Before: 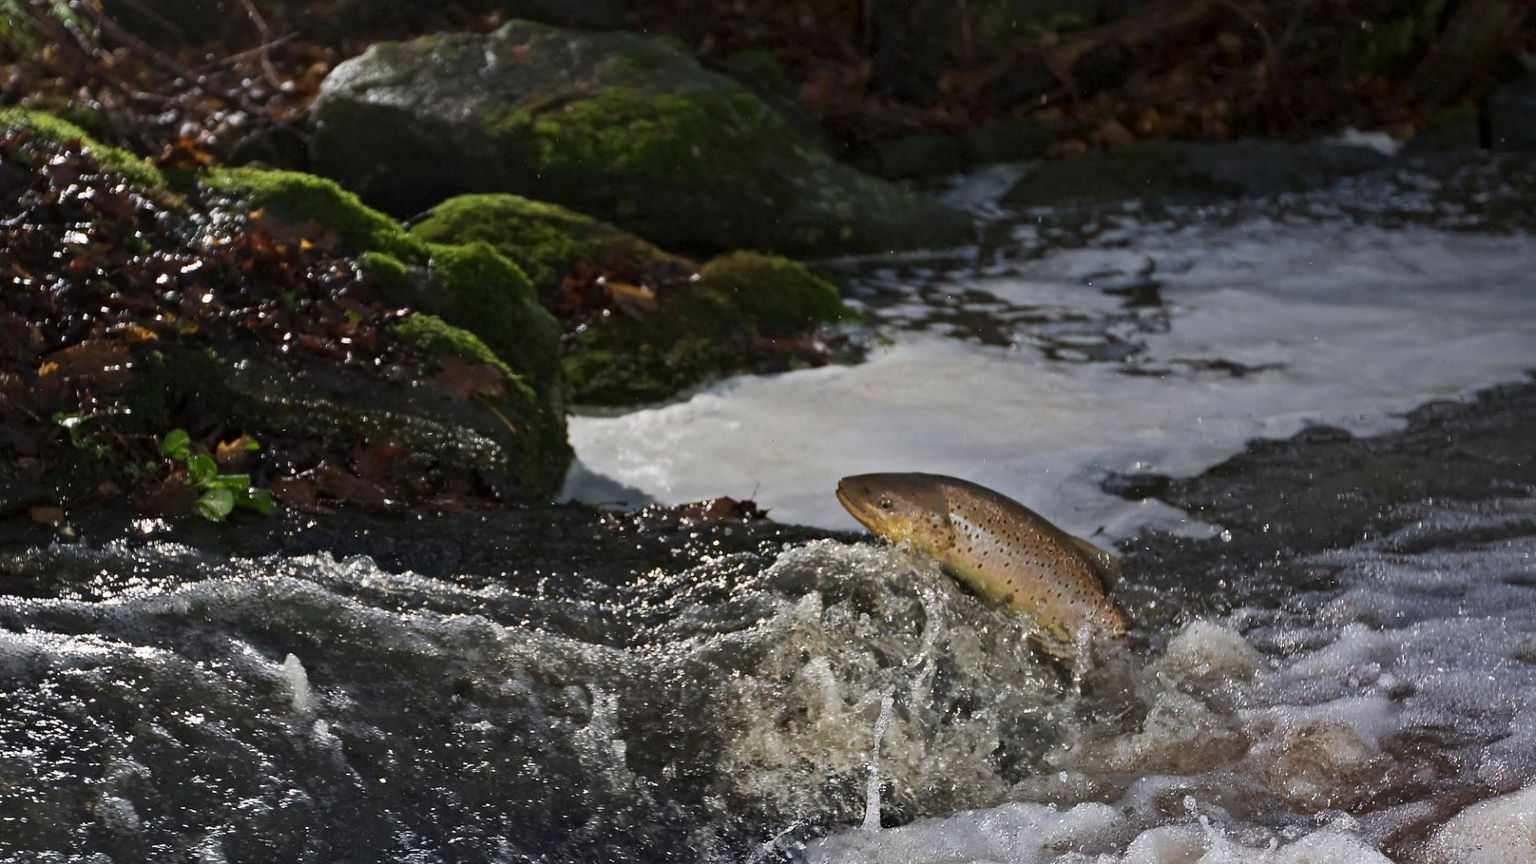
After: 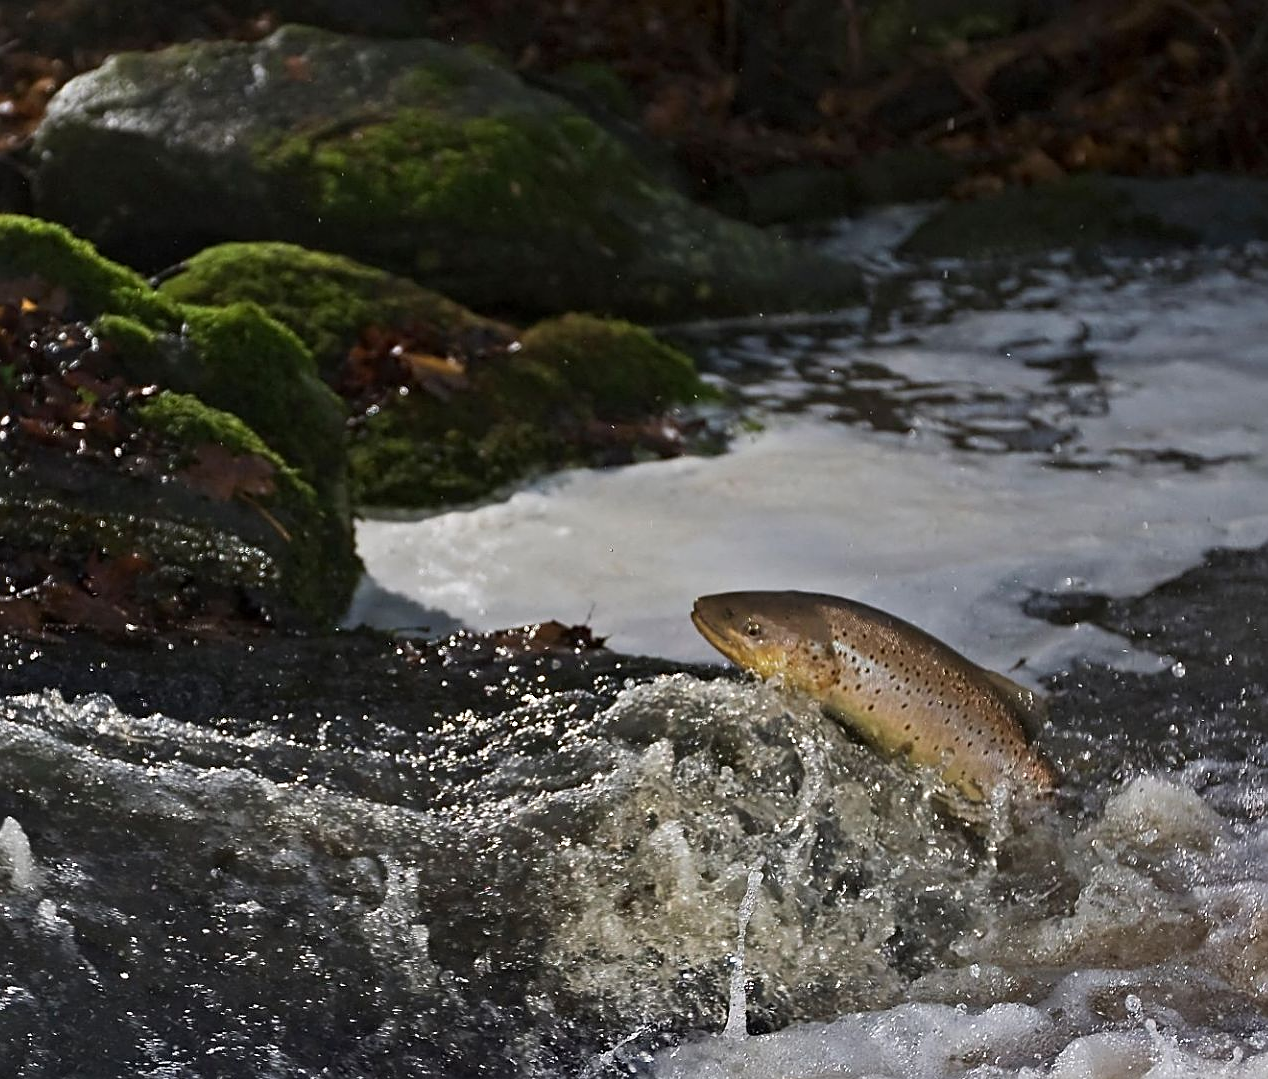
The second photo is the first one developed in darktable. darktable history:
sharpen: on, module defaults
crop and rotate: left 18.442%, right 15.508%
